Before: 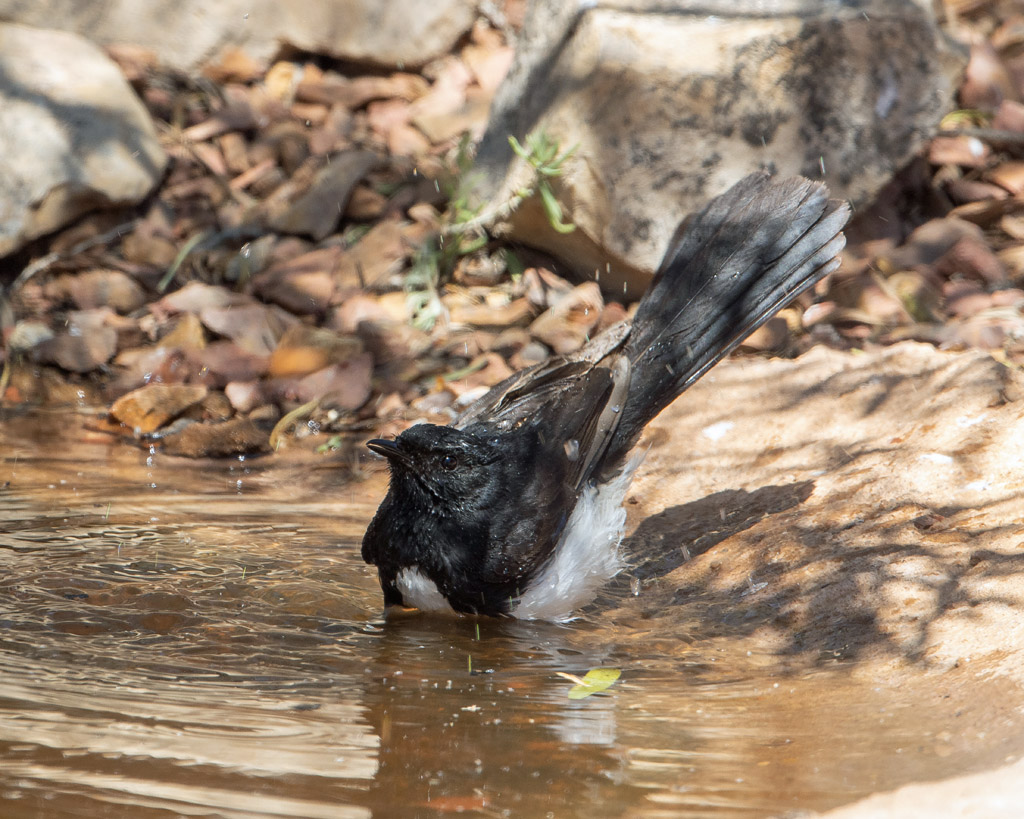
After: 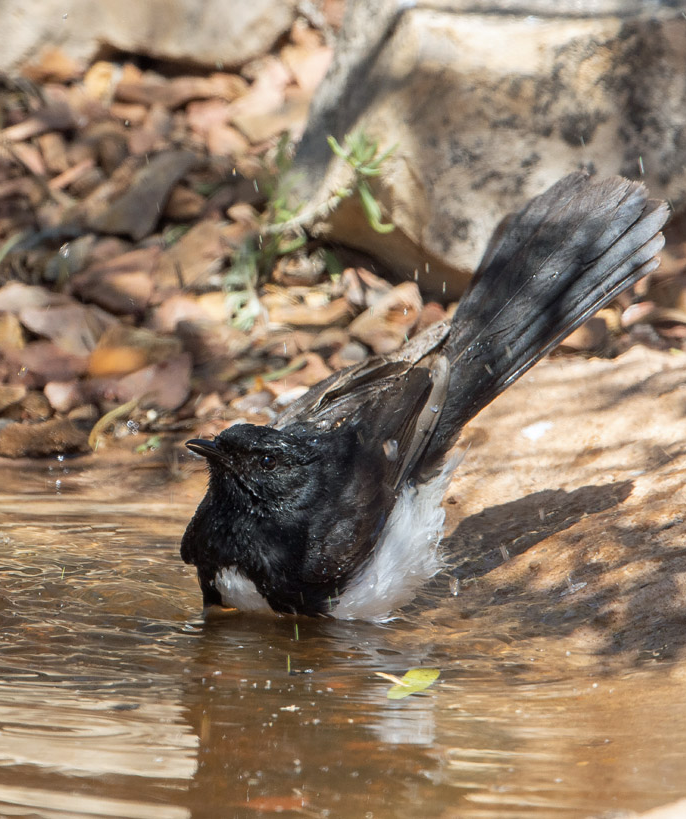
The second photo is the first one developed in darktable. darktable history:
crop and rotate: left 17.745%, right 15.205%
